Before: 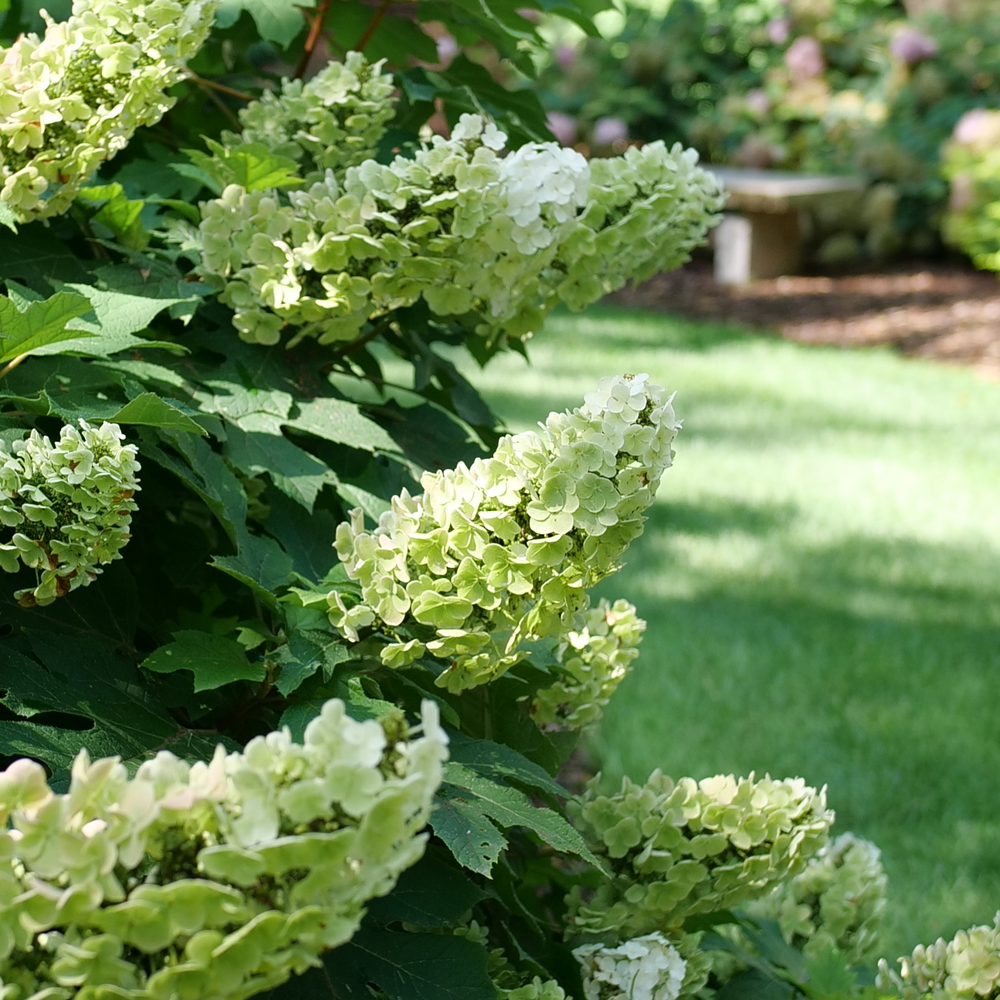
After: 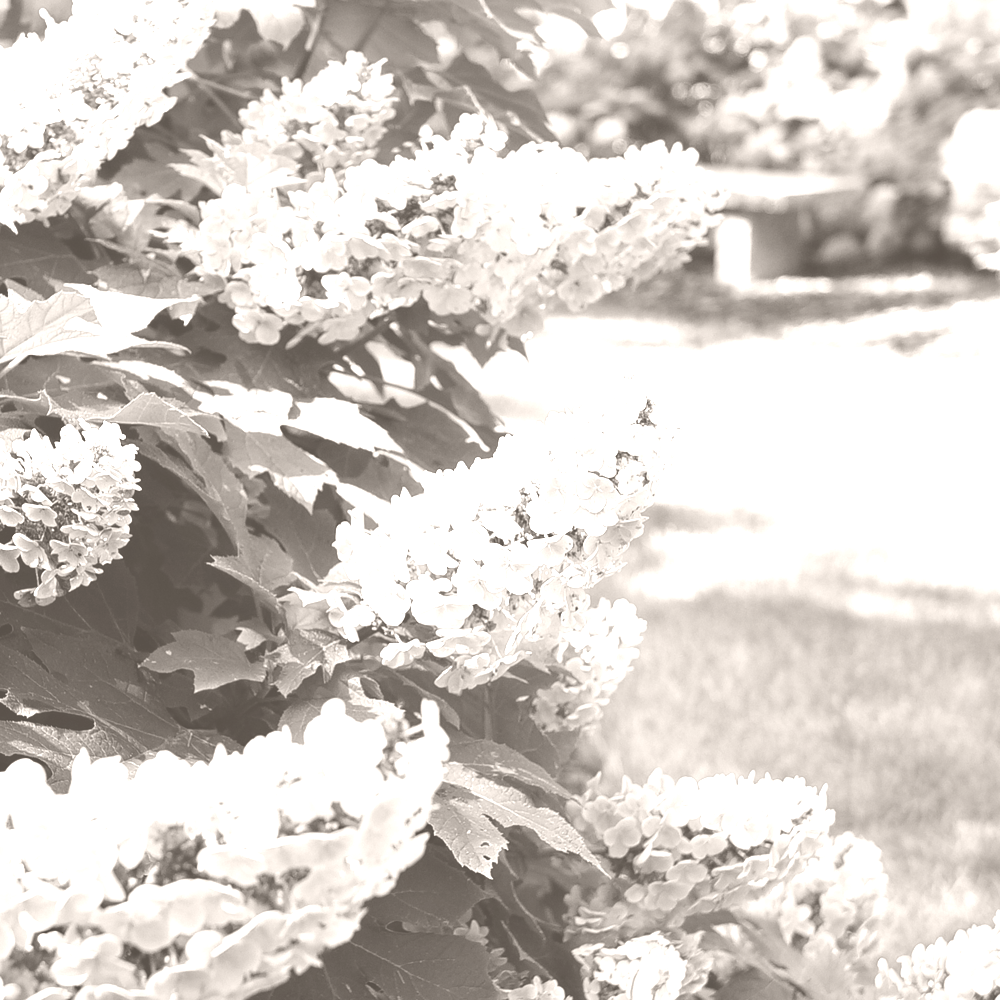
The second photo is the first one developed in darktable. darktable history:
contrast brightness saturation: contrast 0.2, brightness 0.16, saturation 0.22
colorize: hue 34.49°, saturation 35.33%, source mix 100%, lightness 55%, version 1
